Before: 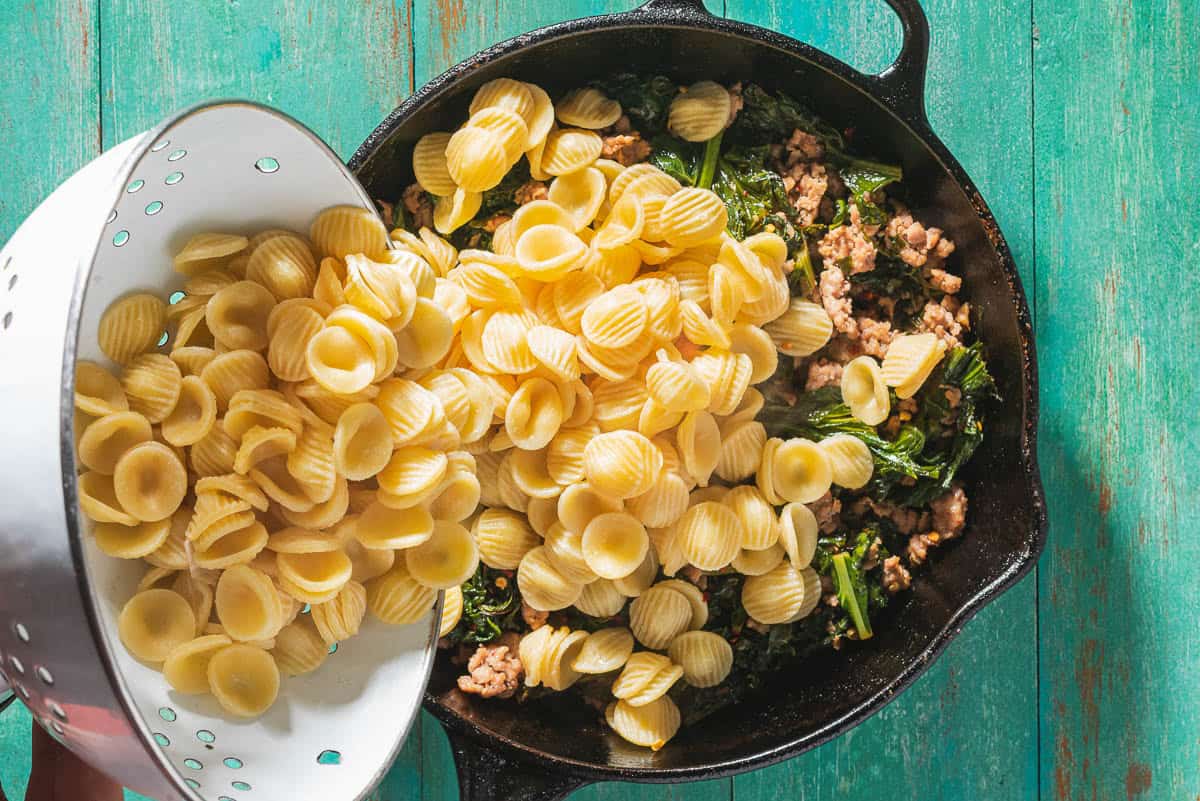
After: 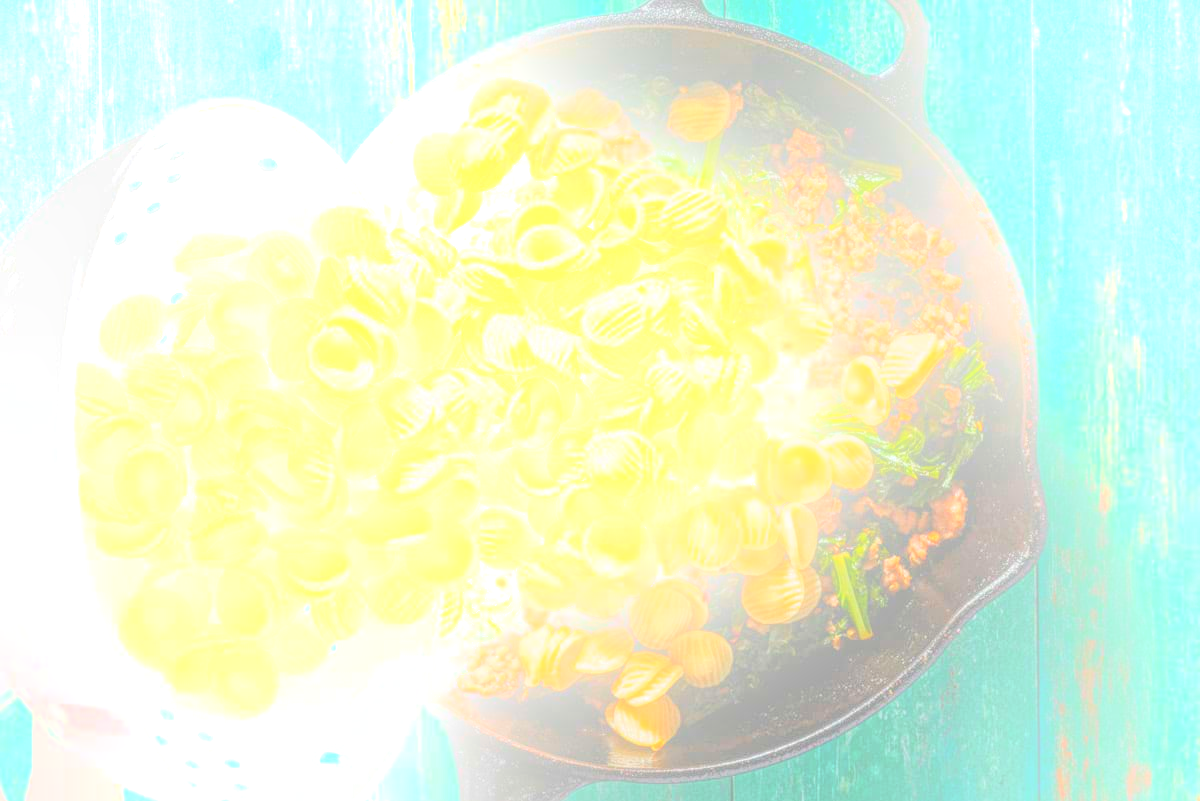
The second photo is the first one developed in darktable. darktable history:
bloom: size 25%, threshold 5%, strength 90%
local contrast: highlights 74%, shadows 55%, detail 176%, midtone range 0.207
